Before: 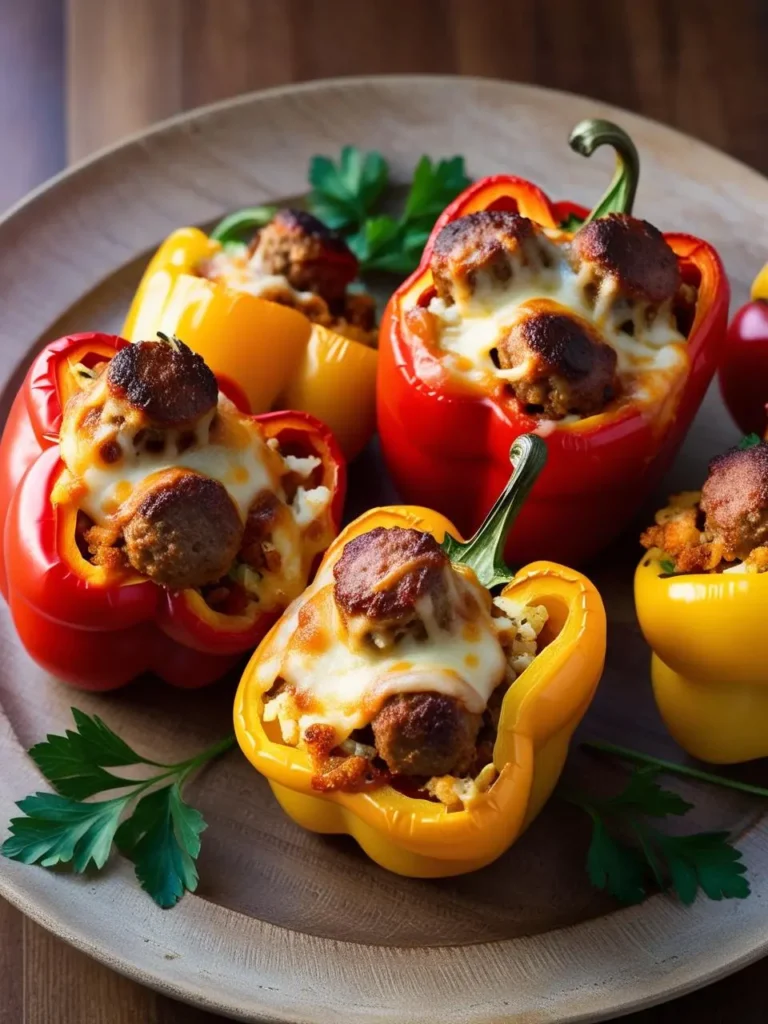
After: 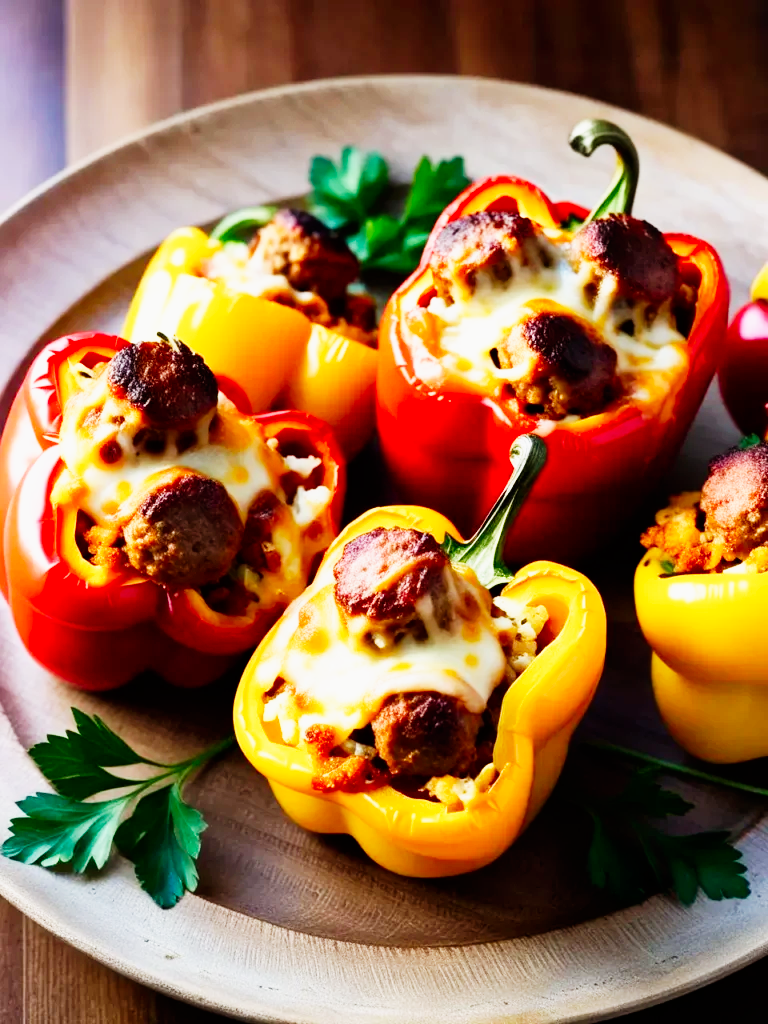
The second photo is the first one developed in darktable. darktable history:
tone curve: curves: ch0 [(0, 0) (0.059, 0.027) (0.162, 0.125) (0.304, 0.279) (0.547, 0.532) (0.828, 0.815) (1, 0.983)]; ch1 [(0, 0) (0.23, 0.166) (0.34, 0.298) (0.371, 0.334) (0.435, 0.408) (0.477, 0.469) (0.499, 0.498) (0.529, 0.544) (0.559, 0.587) (0.743, 0.798) (1, 1)]; ch2 [(0, 0) (0.431, 0.414) (0.498, 0.503) (0.524, 0.531) (0.568, 0.567) (0.6, 0.597) (0.643, 0.631) (0.74, 0.721) (1, 1)], preserve colors none
exposure: black level correction 0, compensate exposure bias true, compensate highlight preservation false
base curve: curves: ch0 [(0, 0) (0.007, 0.004) (0.027, 0.03) (0.046, 0.07) (0.207, 0.54) (0.442, 0.872) (0.673, 0.972) (1, 1)], preserve colors none
